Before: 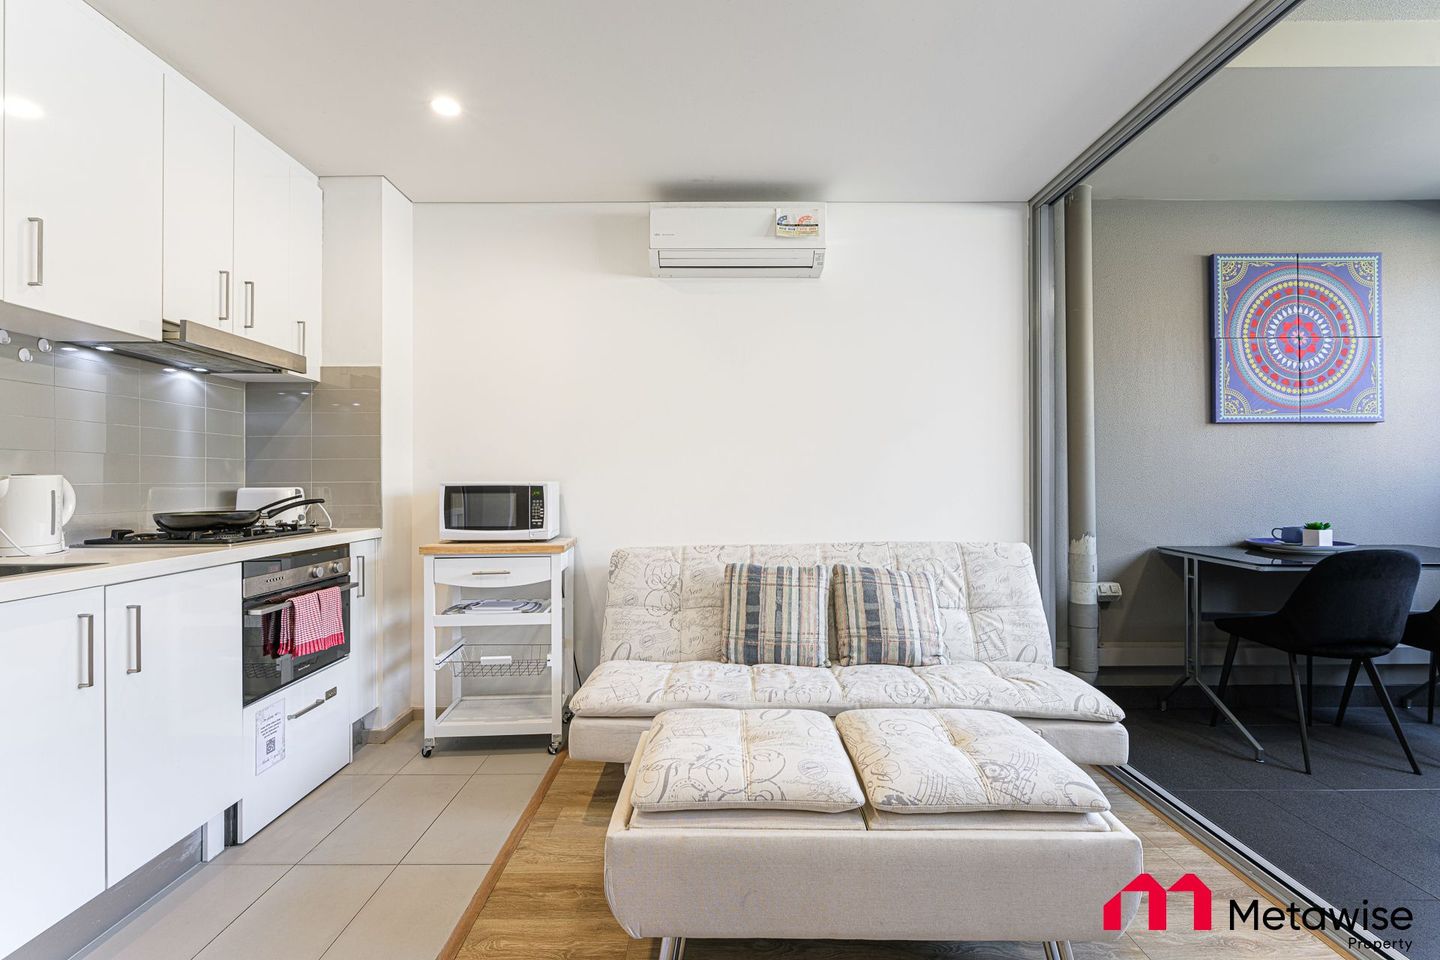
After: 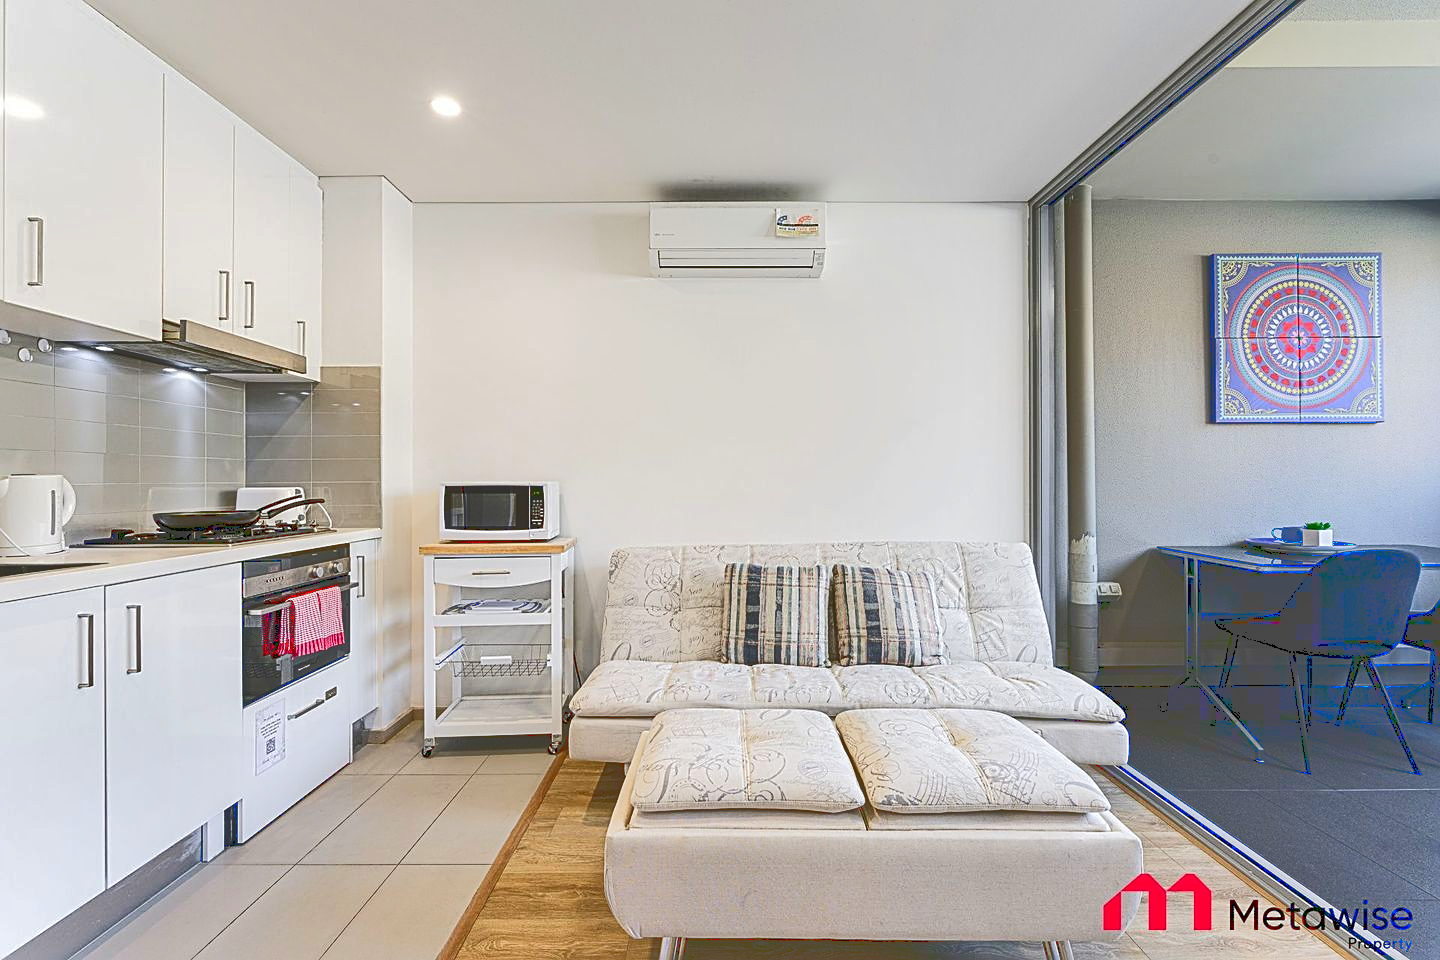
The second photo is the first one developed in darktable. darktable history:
sharpen: on, module defaults
tone curve: curves: ch0 [(0, 0) (0.003, 0.301) (0.011, 0.302) (0.025, 0.307) (0.044, 0.313) (0.069, 0.316) (0.1, 0.322) (0.136, 0.325) (0.177, 0.341) (0.224, 0.358) (0.277, 0.386) (0.335, 0.429) (0.399, 0.486) (0.468, 0.556) (0.543, 0.644) (0.623, 0.728) (0.709, 0.796) (0.801, 0.854) (0.898, 0.908) (1, 1)], color space Lab, linked channels, preserve colors none
shadows and highlights: soften with gaussian
